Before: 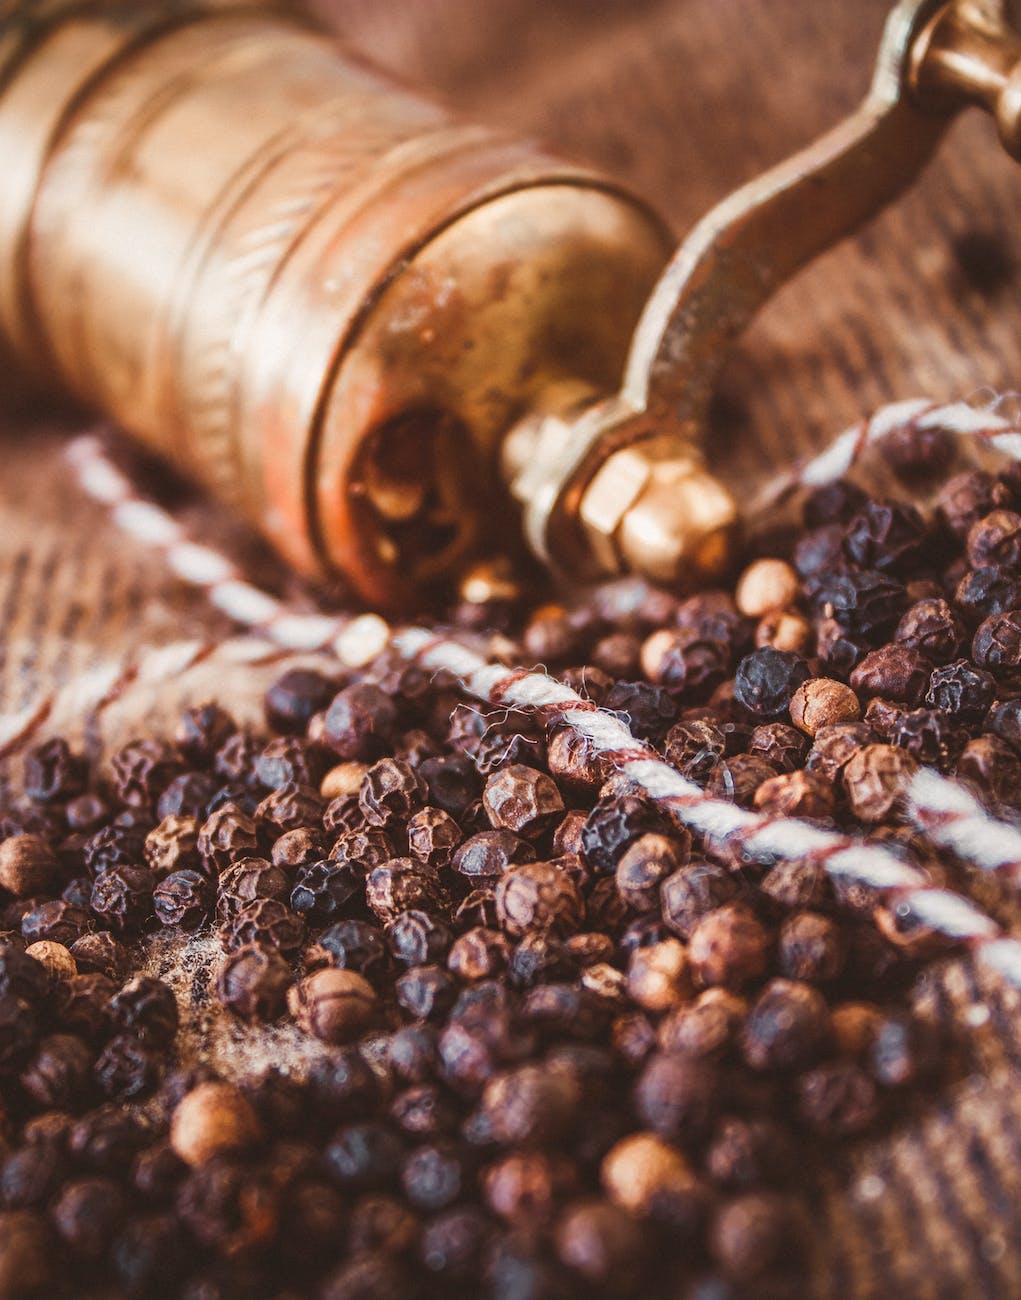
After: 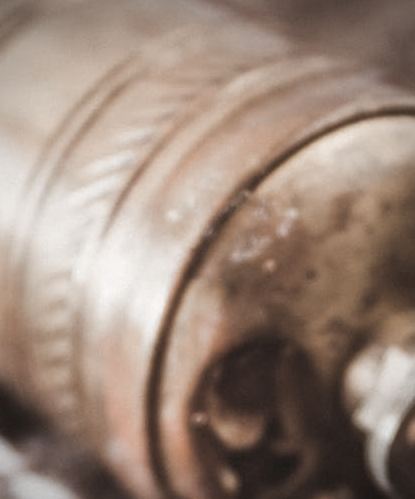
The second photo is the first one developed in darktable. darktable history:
color zones: curves: ch0 [(0, 0.613) (0.01, 0.613) (0.245, 0.448) (0.498, 0.529) (0.642, 0.665) (0.879, 0.777) (0.99, 0.613)]; ch1 [(0, 0.035) (0.121, 0.189) (0.259, 0.197) (0.415, 0.061) (0.589, 0.022) (0.732, 0.022) (0.857, 0.026) (0.991, 0.053)]
haze removal: adaptive false
crop: left 15.486%, top 5.448%, right 43.842%, bottom 56.138%
vignetting: brightness -0.415, saturation -0.29
contrast brightness saturation: saturation -0.057
